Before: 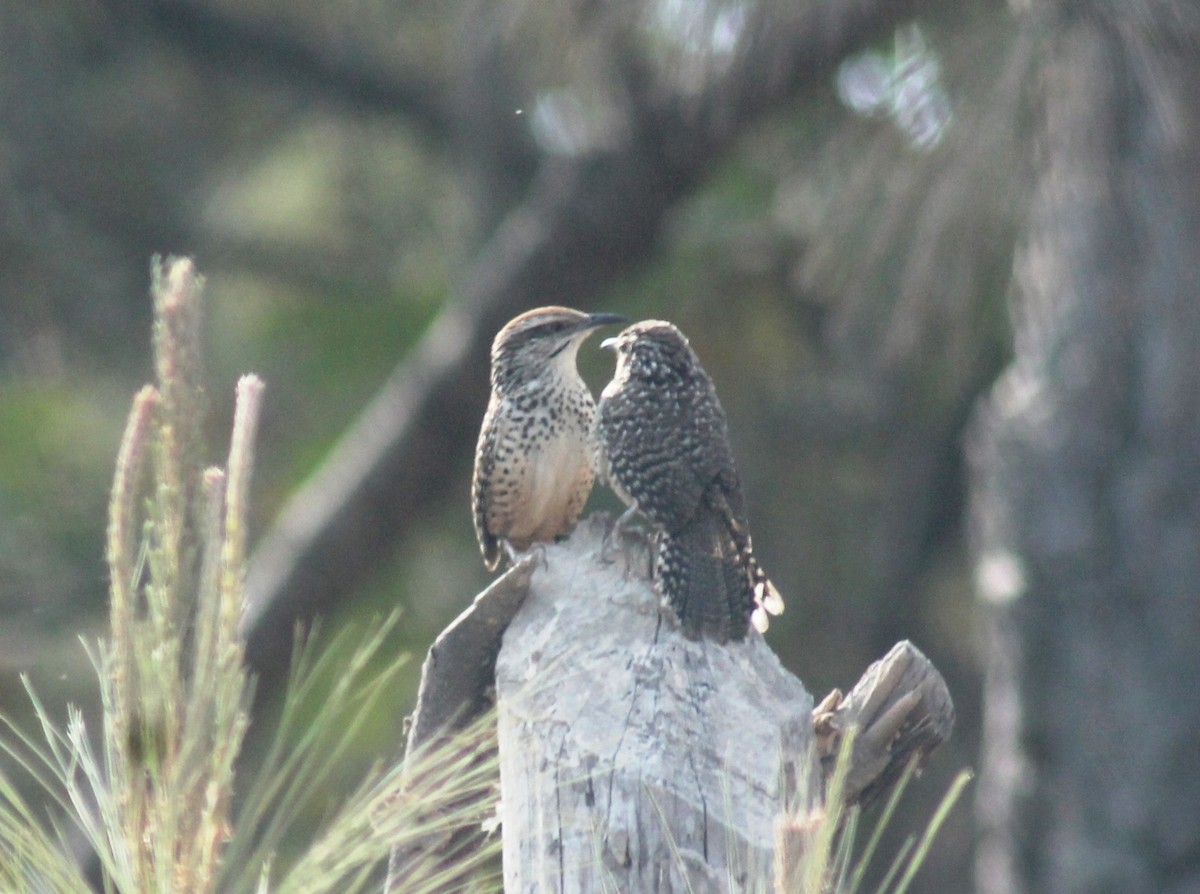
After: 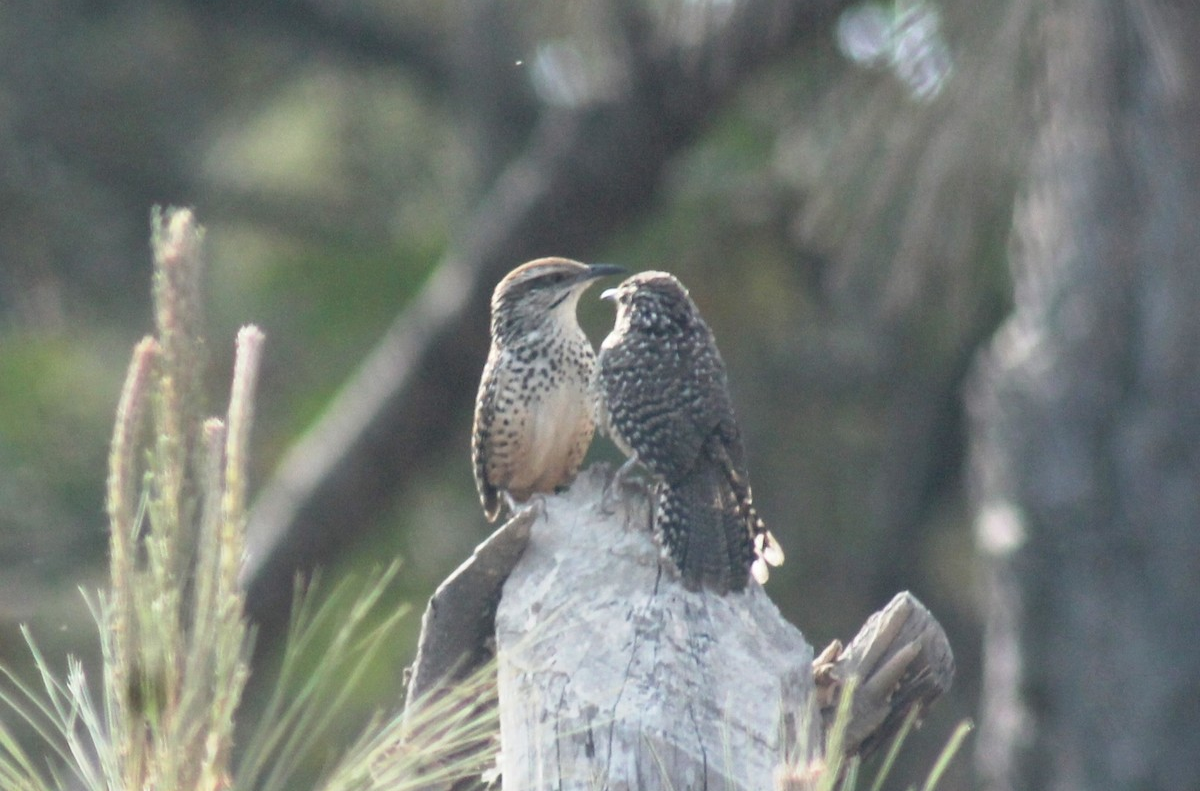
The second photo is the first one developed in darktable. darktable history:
crop and rotate: top 5.553%, bottom 5.872%
